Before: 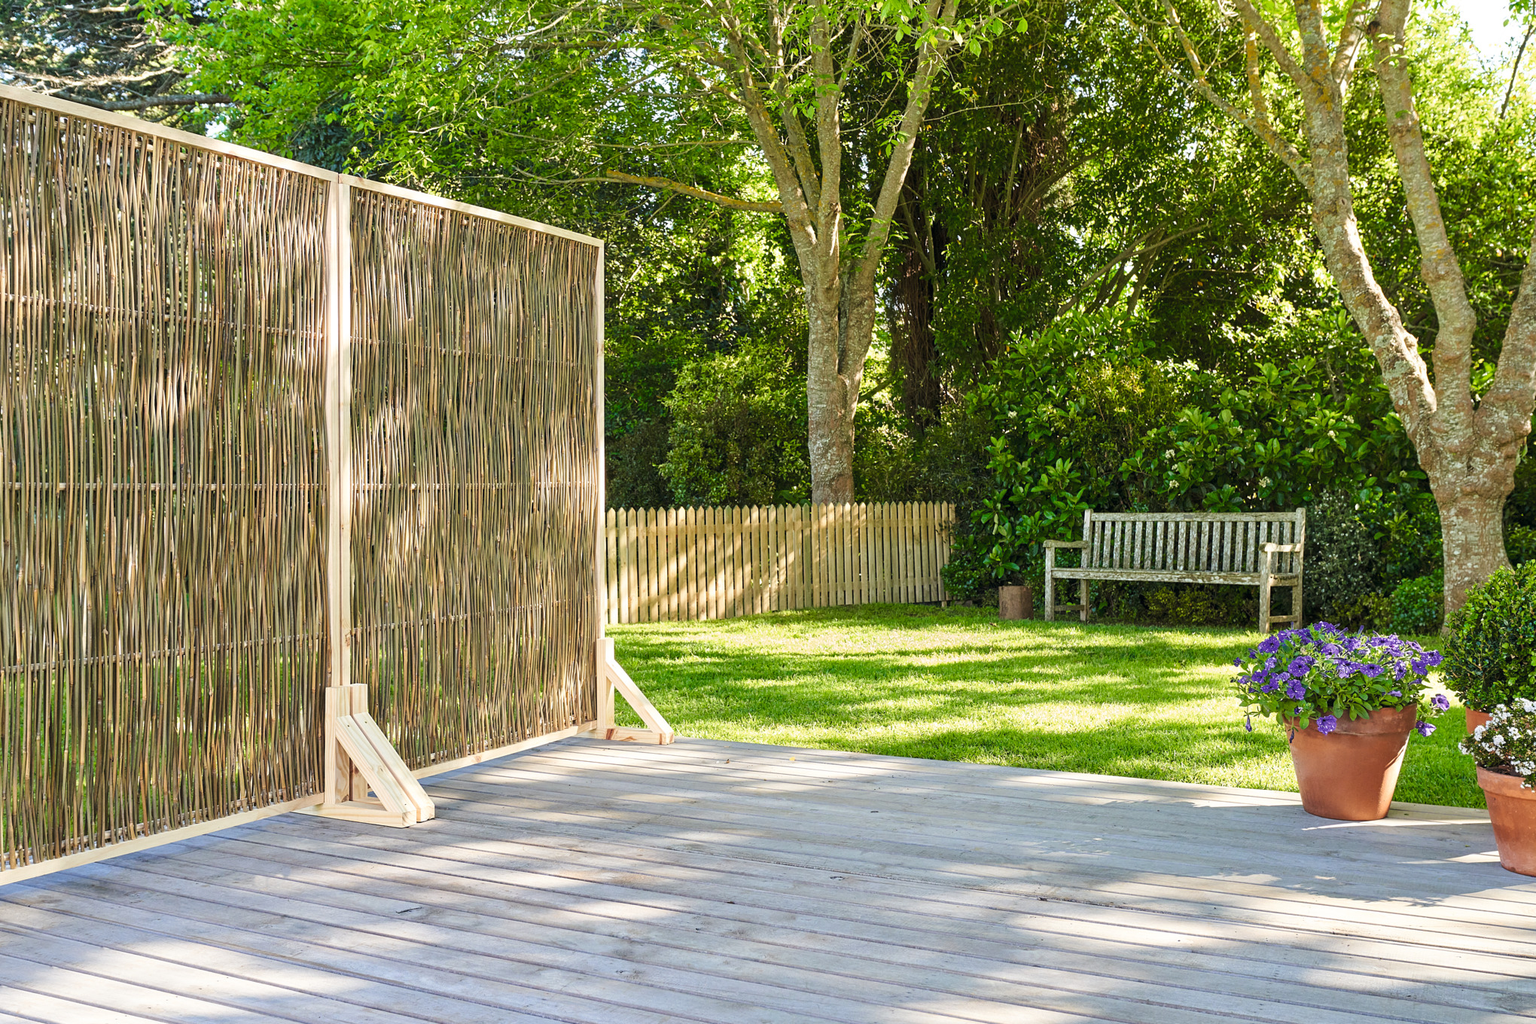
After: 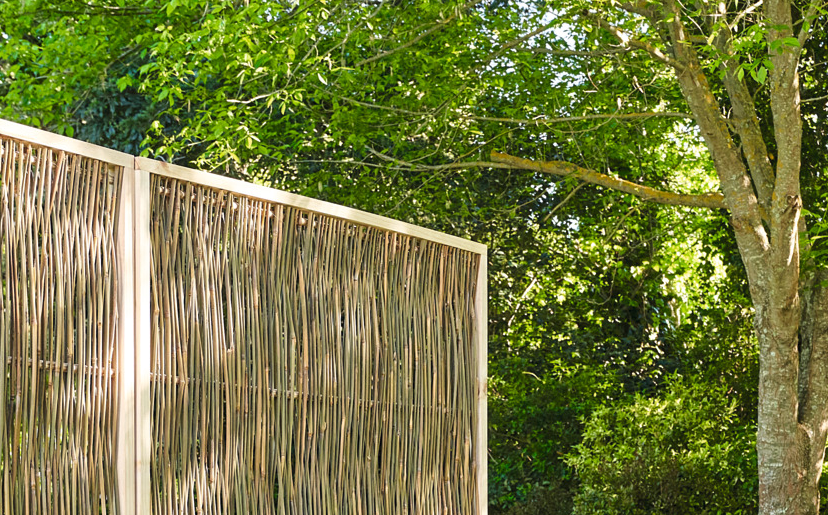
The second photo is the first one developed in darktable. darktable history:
crop: left 15.452%, top 5.459%, right 43.956%, bottom 56.62%
